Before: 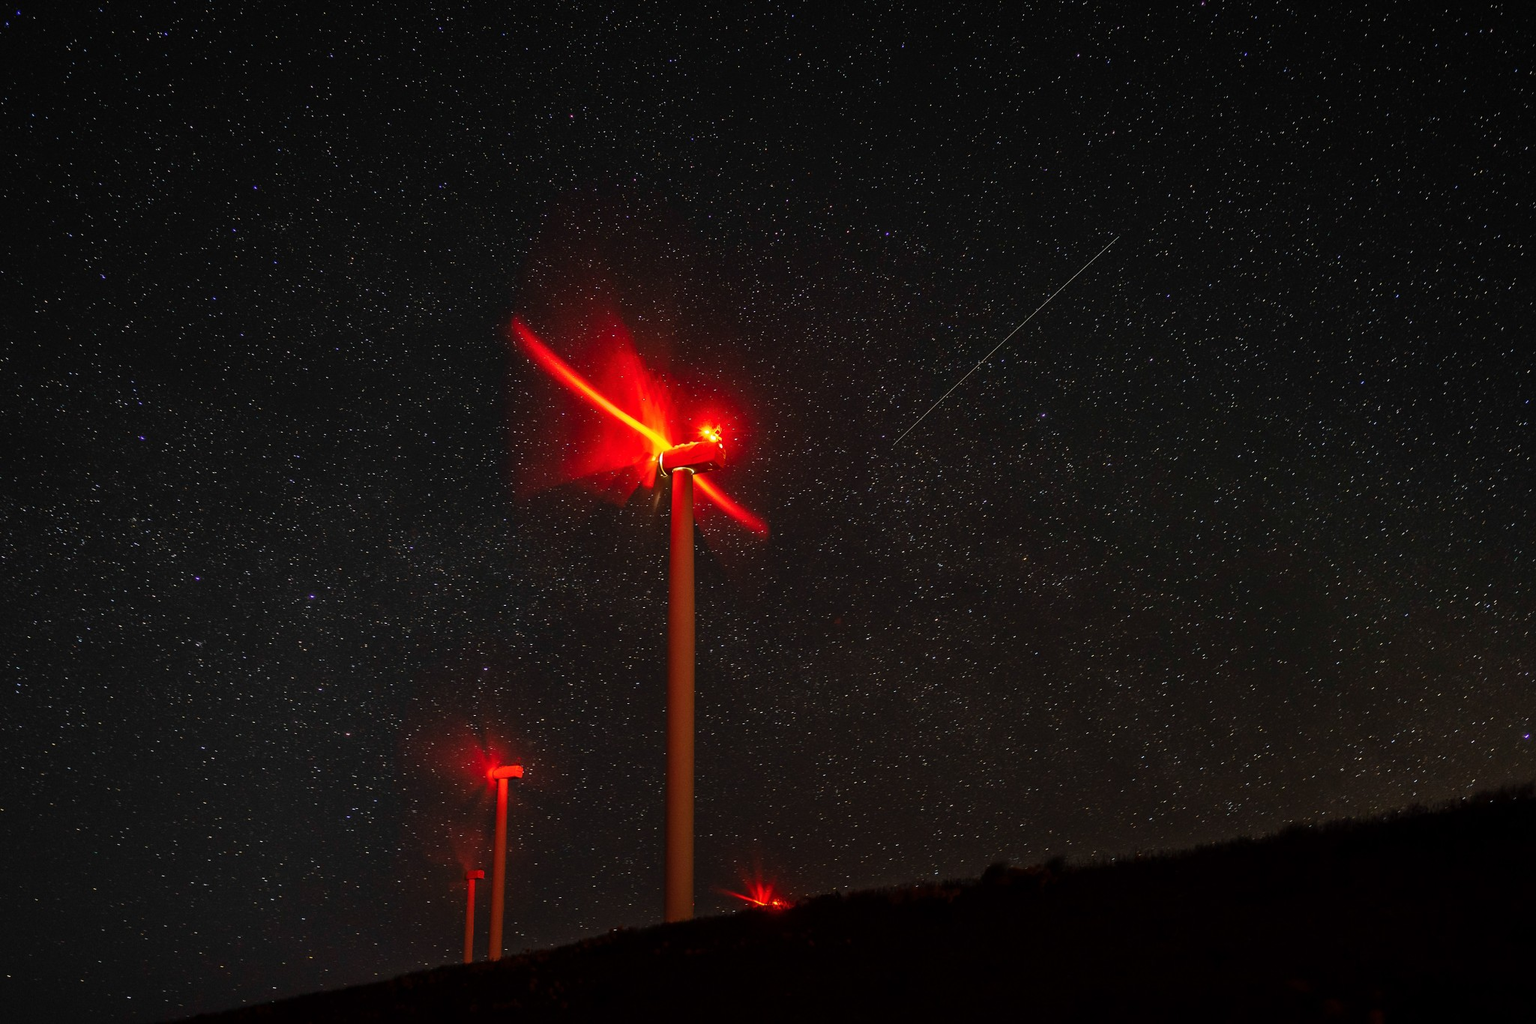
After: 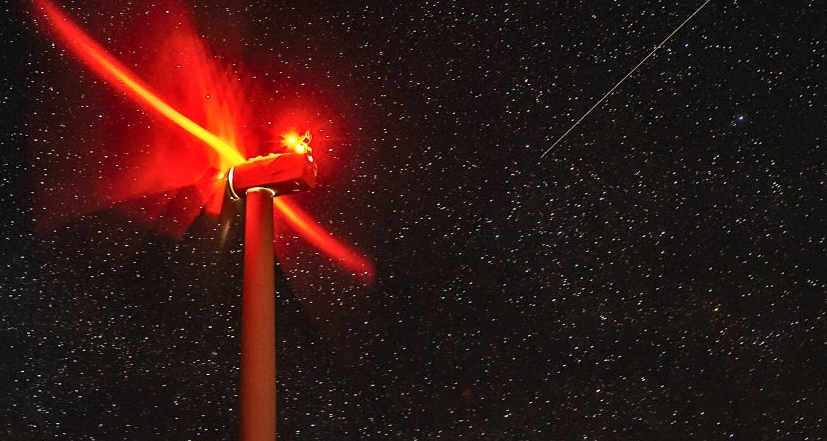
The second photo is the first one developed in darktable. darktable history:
sharpen: amount 0.203
local contrast: on, module defaults
crop: left 31.79%, top 31.968%, right 27.814%, bottom 35.698%
